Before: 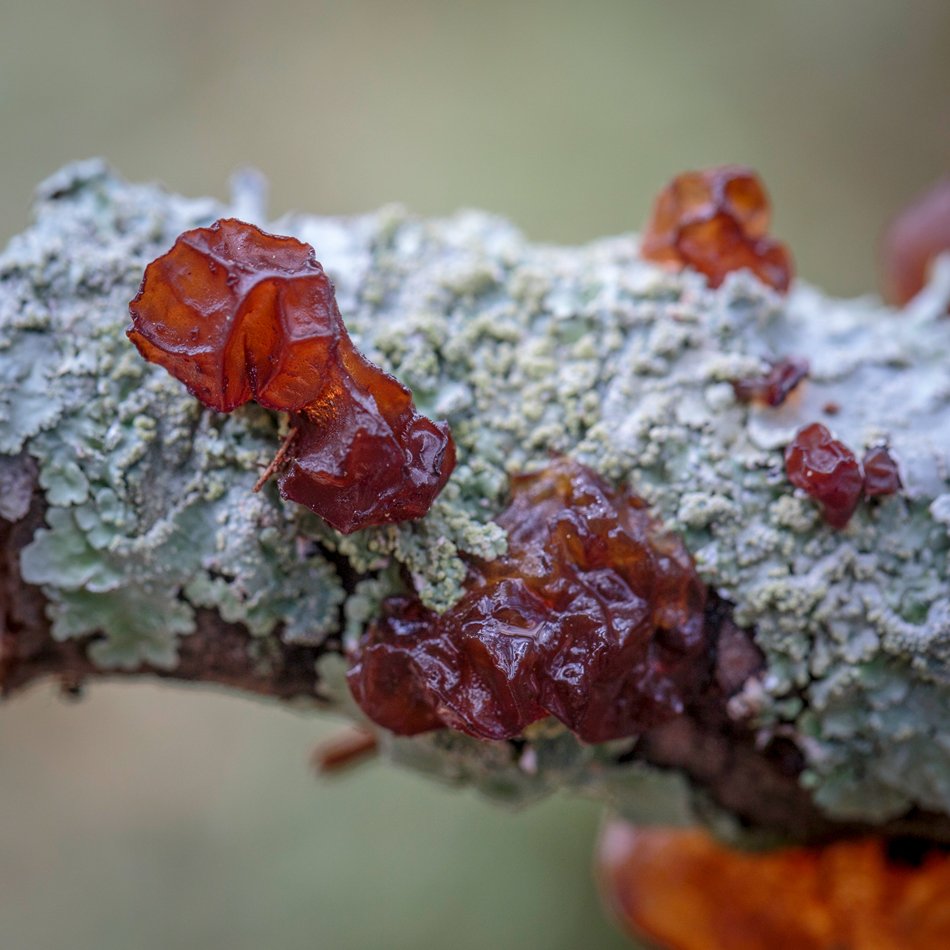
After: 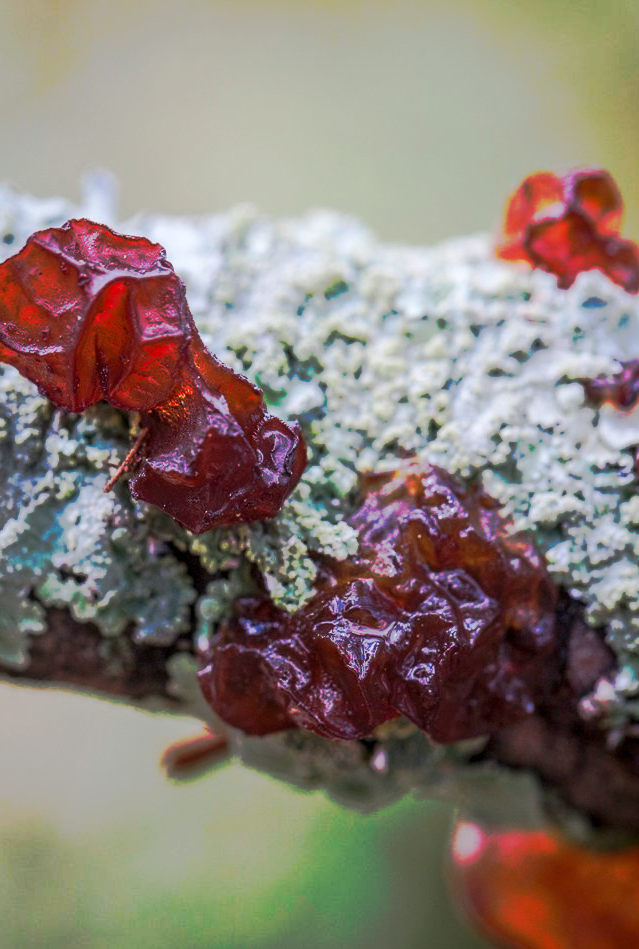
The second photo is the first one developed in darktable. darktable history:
tone curve: curves: ch0 [(0, 0) (0.003, 0.003) (0.011, 0.01) (0.025, 0.023) (0.044, 0.042) (0.069, 0.065) (0.1, 0.094) (0.136, 0.127) (0.177, 0.166) (0.224, 0.211) (0.277, 0.26) (0.335, 0.315) (0.399, 0.375) (0.468, 0.44) (0.543, 0.658) (0.623, 0.718) (0.709, 0.782) (0.801, 0.851) (0.898, 0.923) (1, 1)], preserve colors none
crop and rotate: left 15.767%, right 16.919%
